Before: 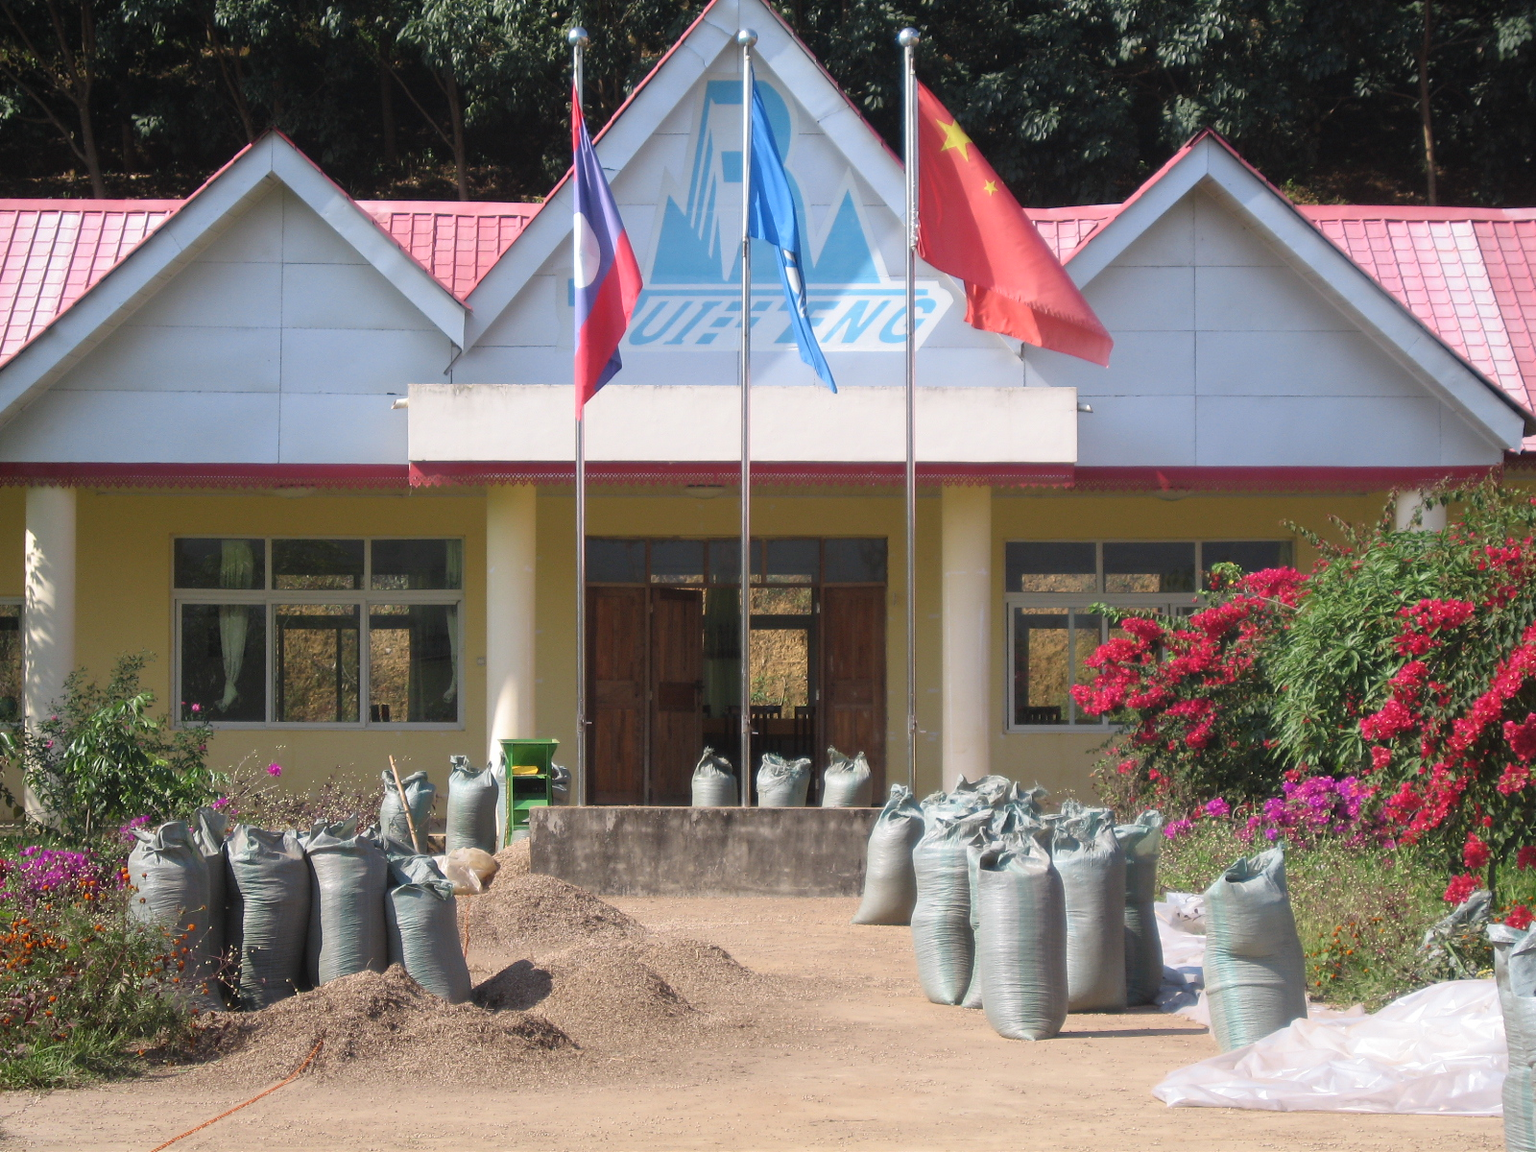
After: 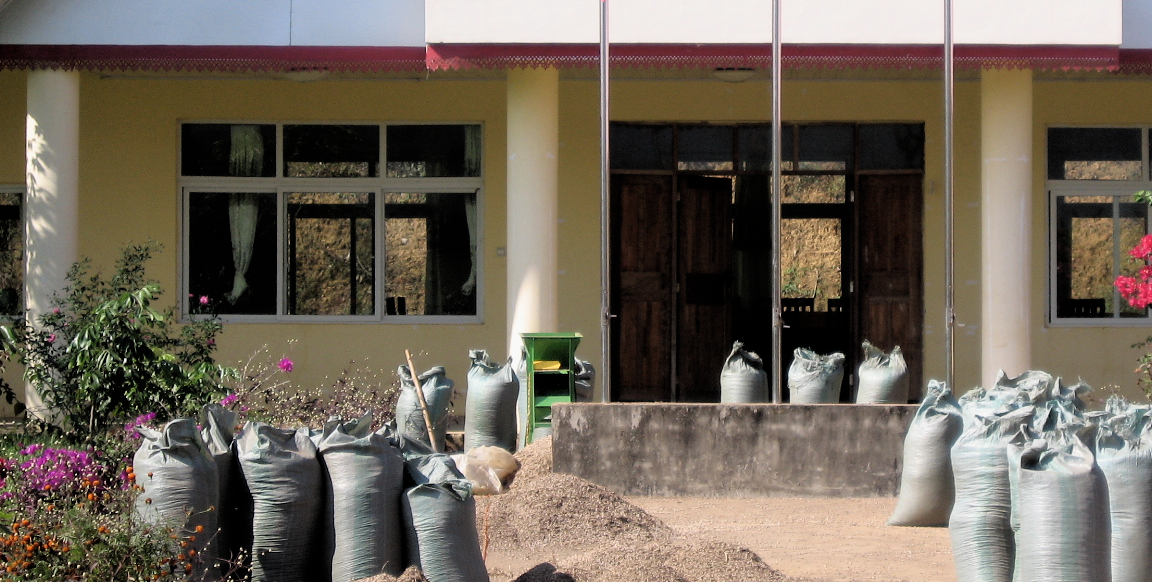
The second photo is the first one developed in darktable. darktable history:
filmic rgb: black relative exposure -3.72 EV, white relative exposure 2.77 EV, dynamic range scaling -5.32%, hardness 3.03
crop: top 36.498%, right 27.964%, bottom 14.995%
